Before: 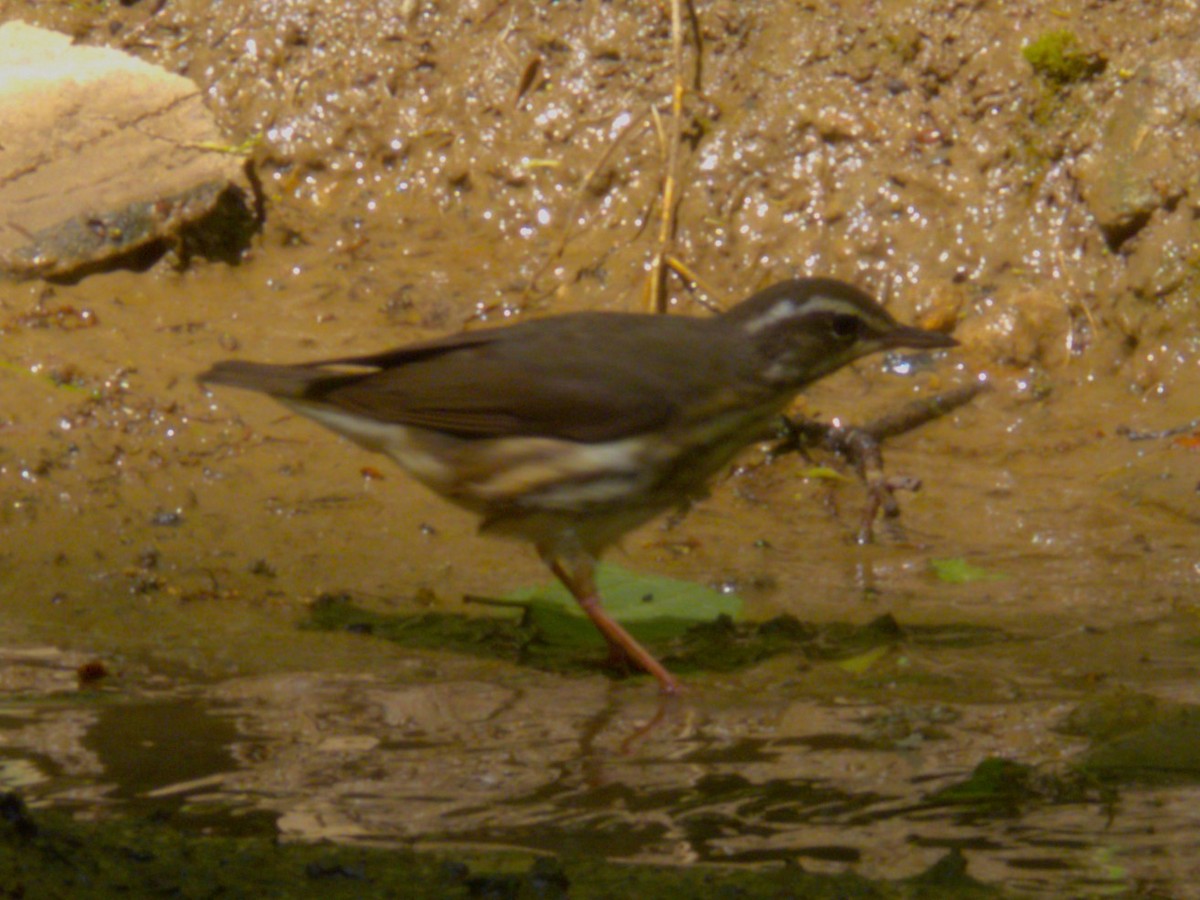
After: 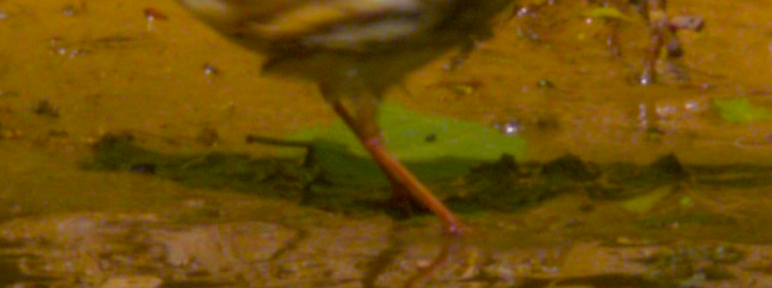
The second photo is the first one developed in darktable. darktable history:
crop: left 18.091%, top 51.13%, right 17.525%, bottom 16.85%
color balance rgb: linear chroma grading › global chroma 15%, perceptual saturation grading › global saturation 30%
white balance: red 1.05, blue 1.072
